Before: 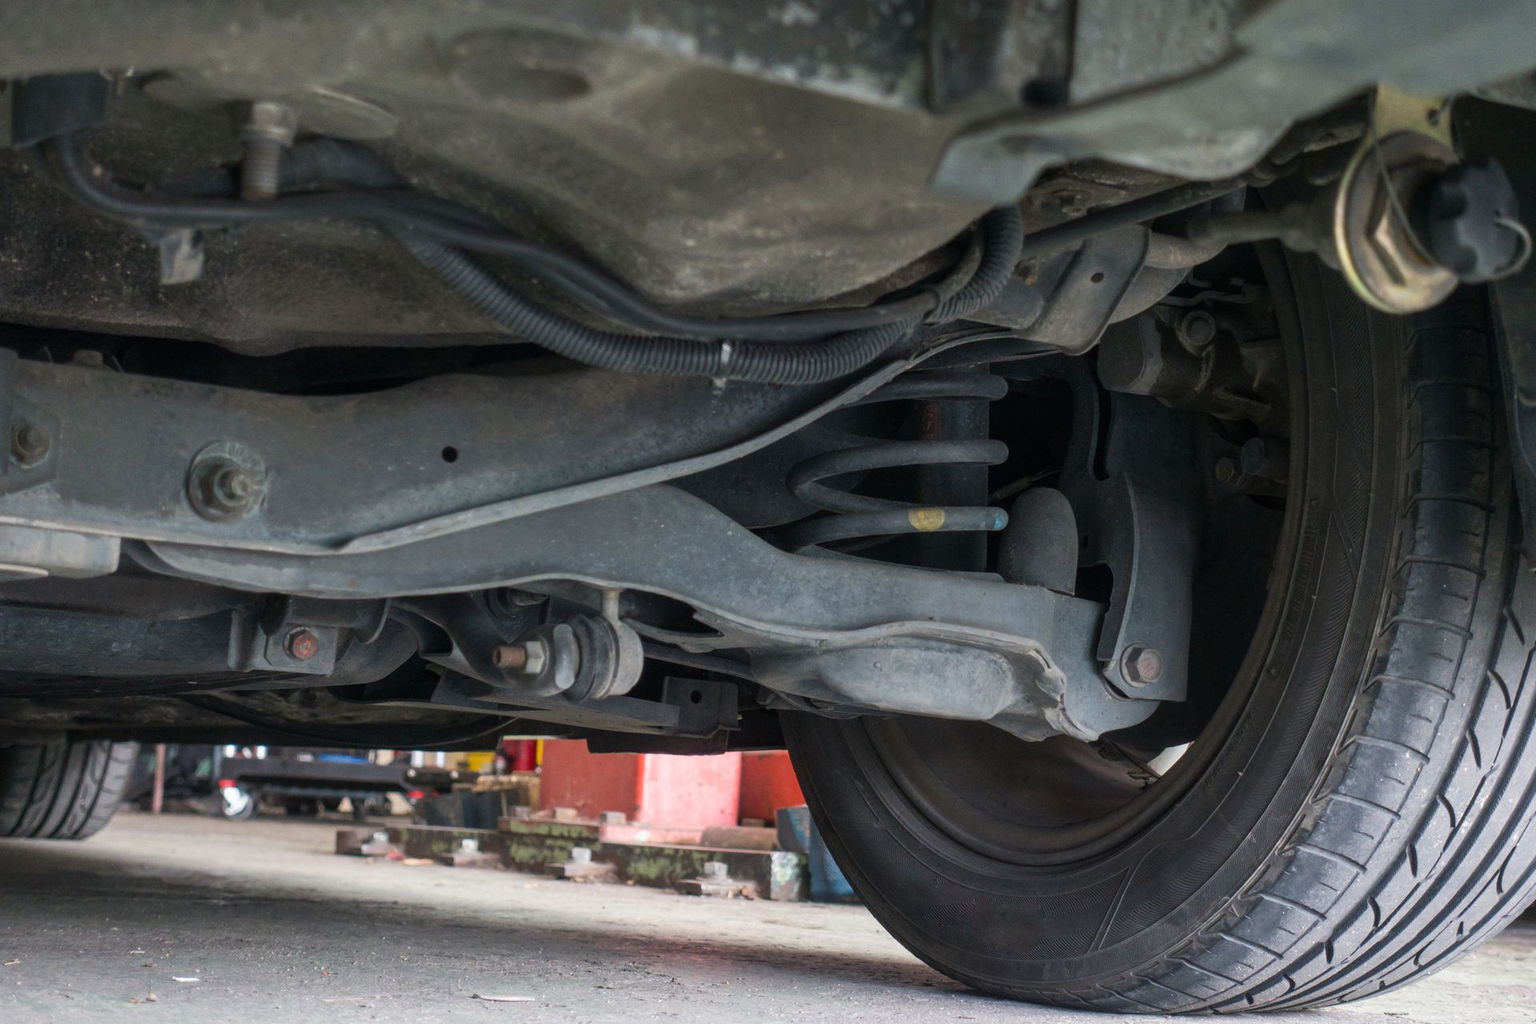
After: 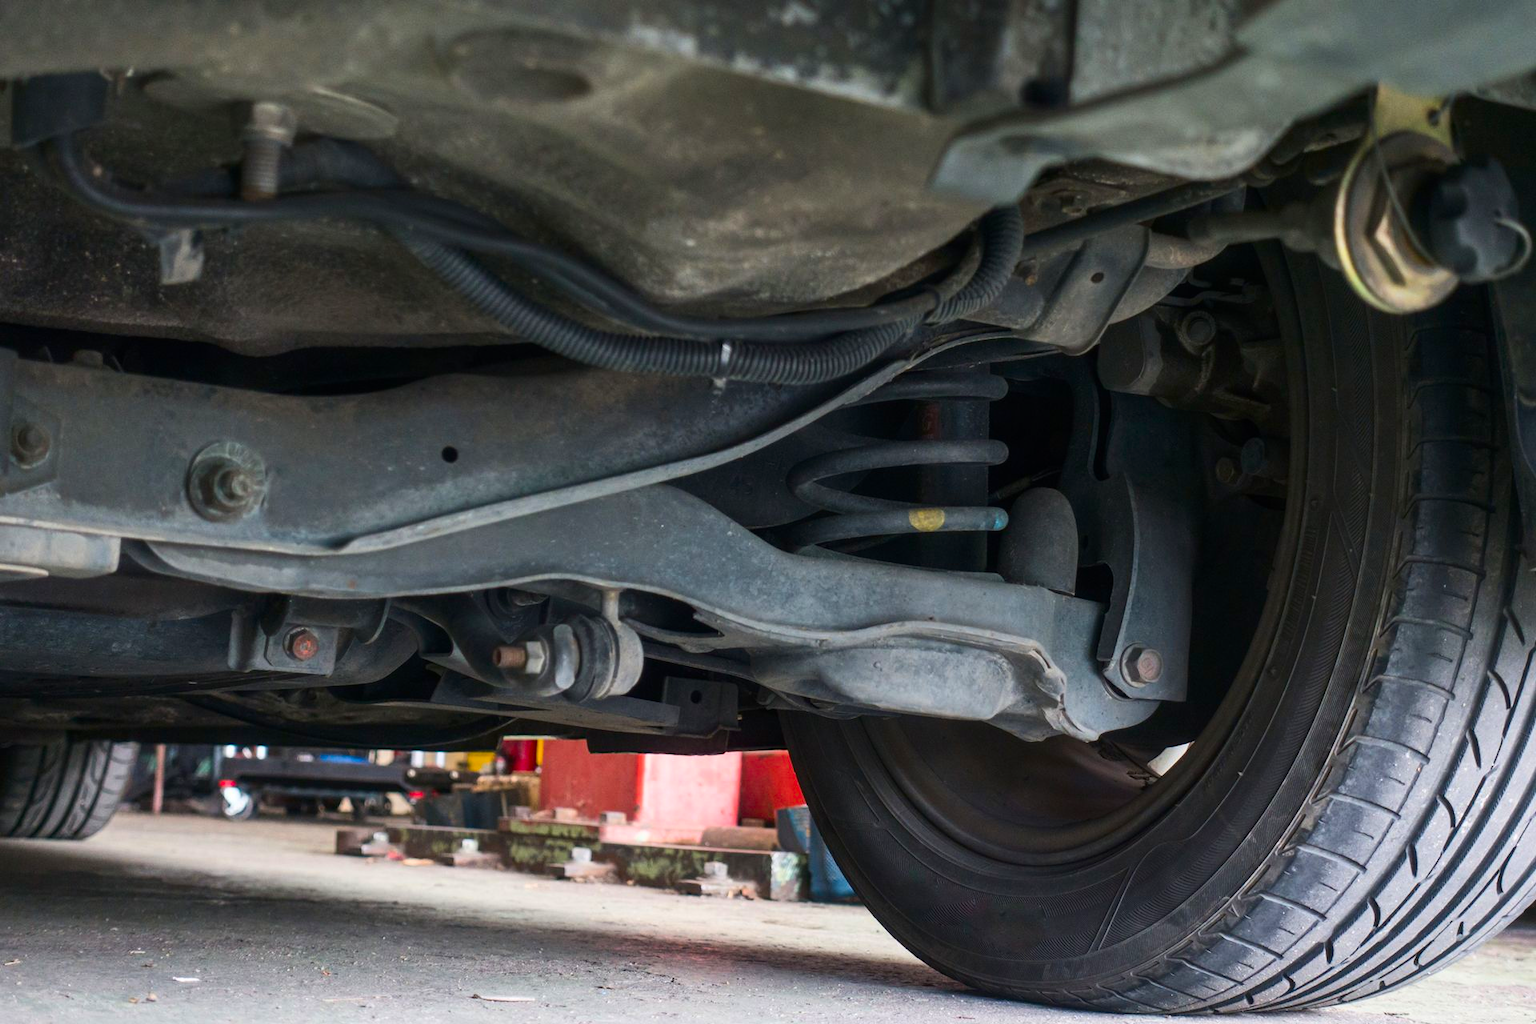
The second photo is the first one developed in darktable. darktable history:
contrast brightness saturation: contrast 0.169, saturation 0.326
